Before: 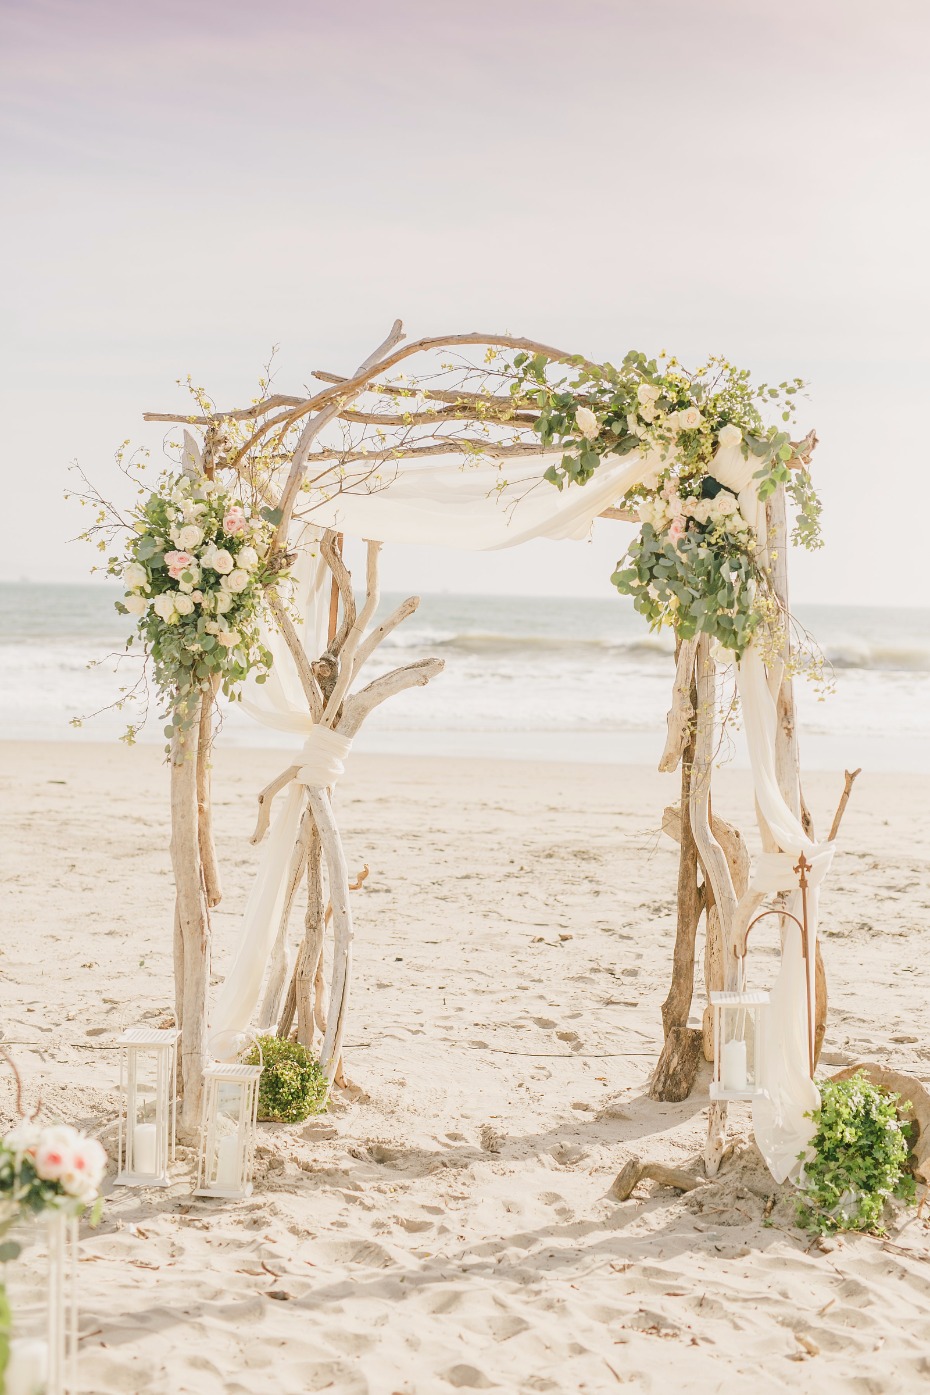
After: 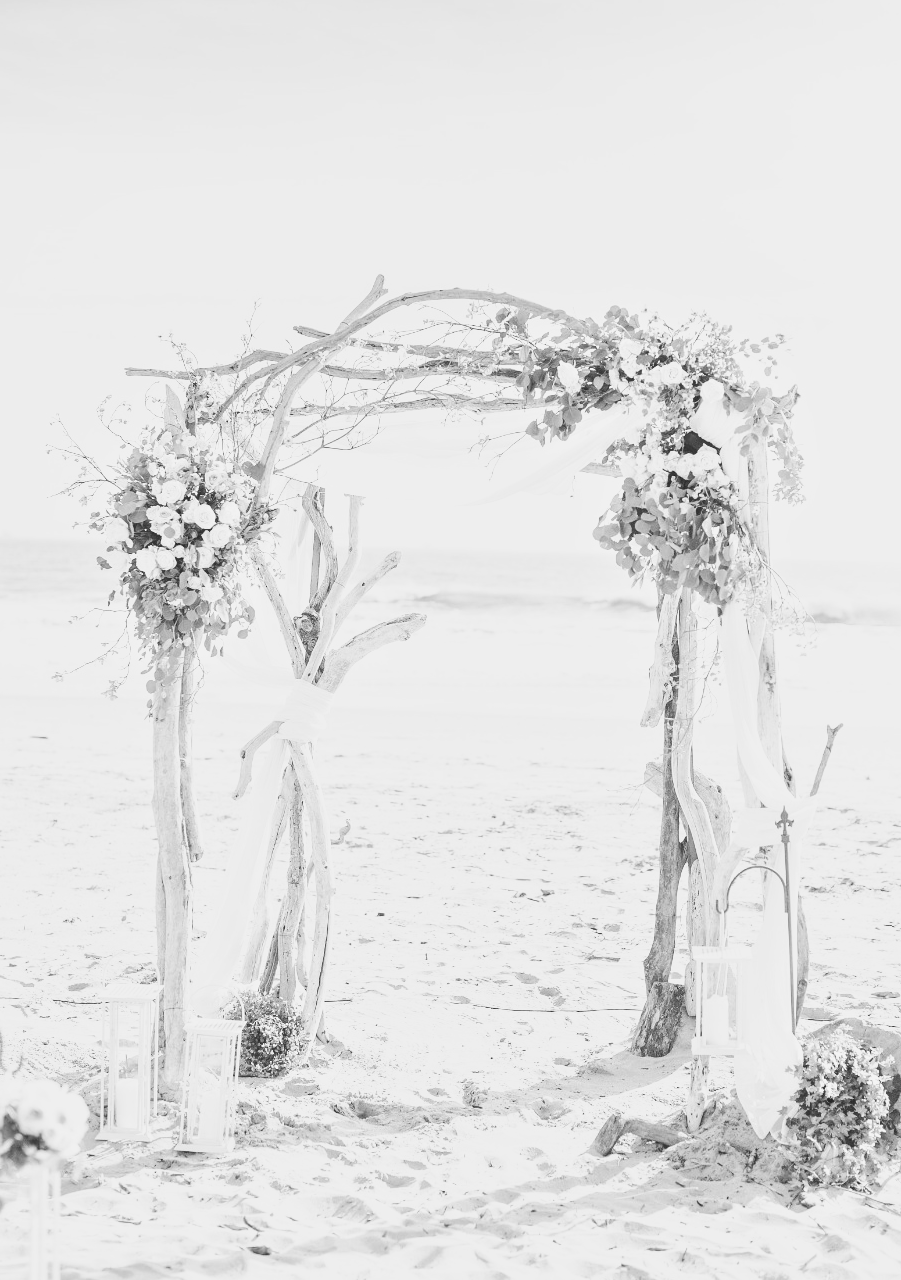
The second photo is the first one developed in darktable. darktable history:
crop: left 1.964%, top 3.251%, right 1.122%, bottom 4.933%
tone curve: curves: ch0 [(0, 0) (0.003, 0.01) (0.011, 0.017) (0.025, 0.035) (0.044, 0.068) (0.069, 0.109) (0.1, 0.144) (0.136, 0.185) (0.177, 0.231) (0.224, 0.279) (0.277, 0.346) (0.335, 0.42) (0.399, 0.5) (0.468, 0.603) (0.543, 0.712) (0.623, 0.808) (0.709, 0.883) (0.801, 0.957) (0.898, 0.993) (1, 1)], preserve colors none
monochrome: a -71.75, b 75.82
